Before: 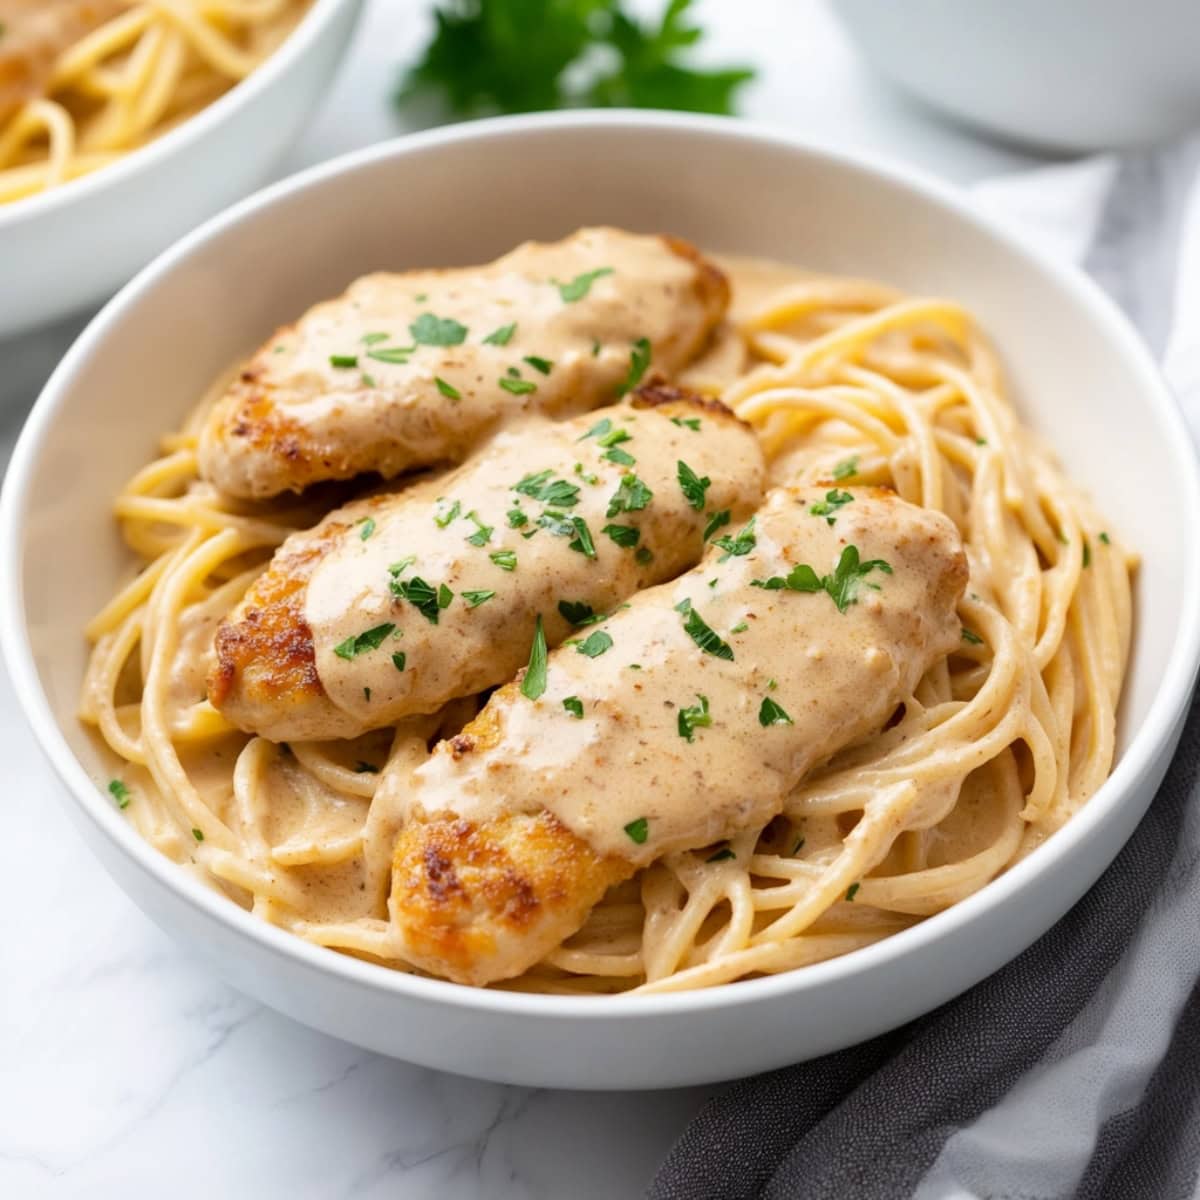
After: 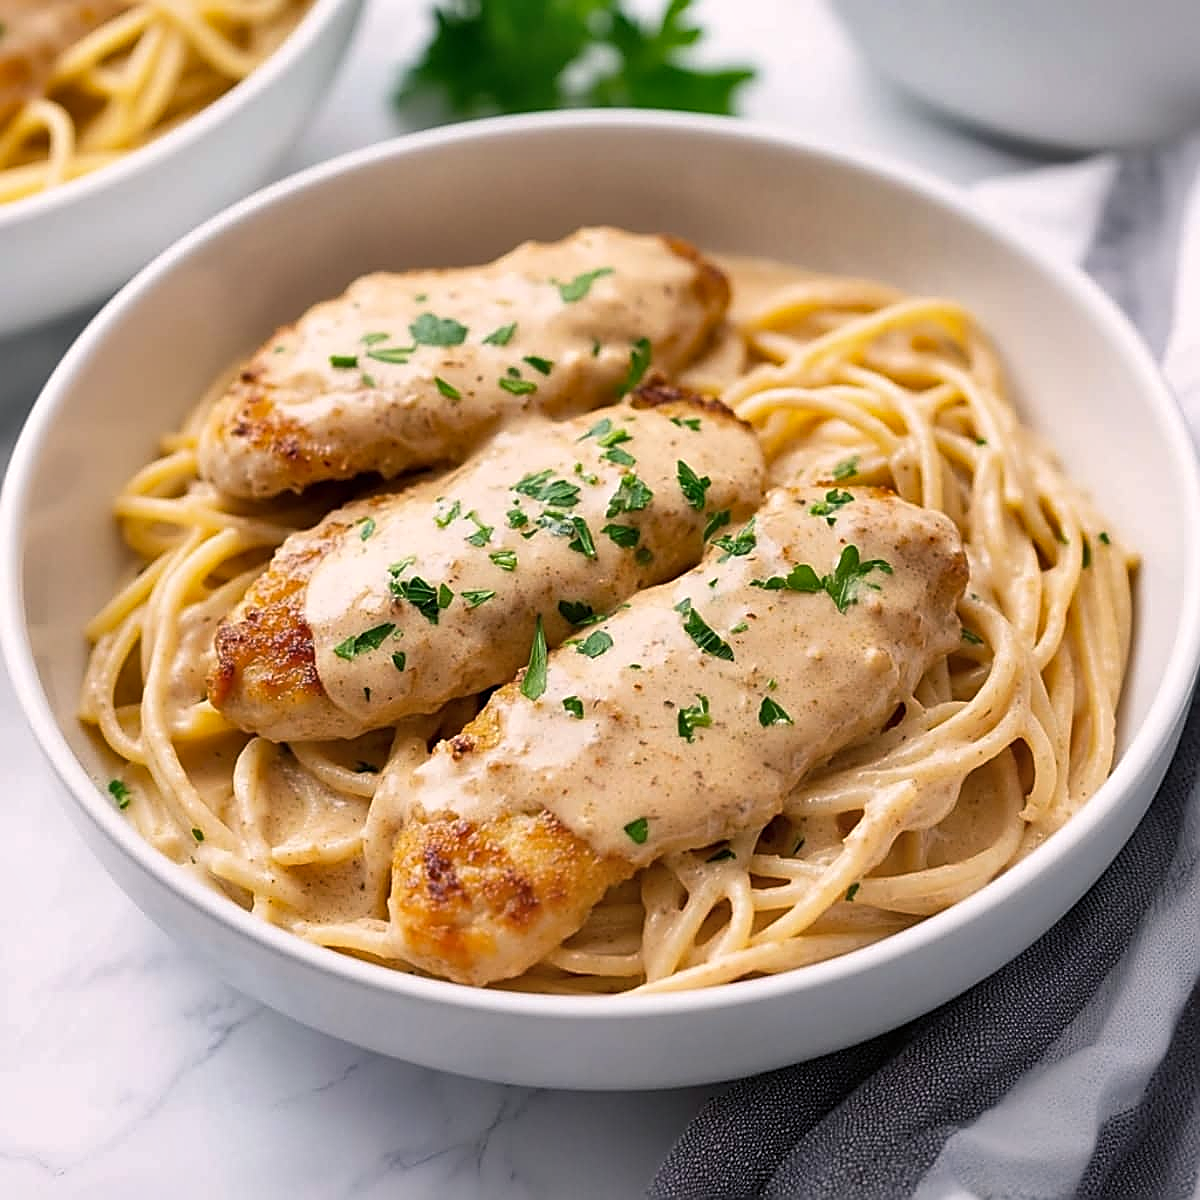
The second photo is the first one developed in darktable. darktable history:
color balance rgb: shadows lift › chroma 1.41%, shadows lift › hue 260°, power › chroma 0.5%, power › hue 260°, highlights gain › chroma 1%, highlights gain › hue 27°, saturation formula JzAzBz (2021)
sharpen: radius 1.685, amount 1.294
shadows and highlights: shadows 60, soften with gaussian
